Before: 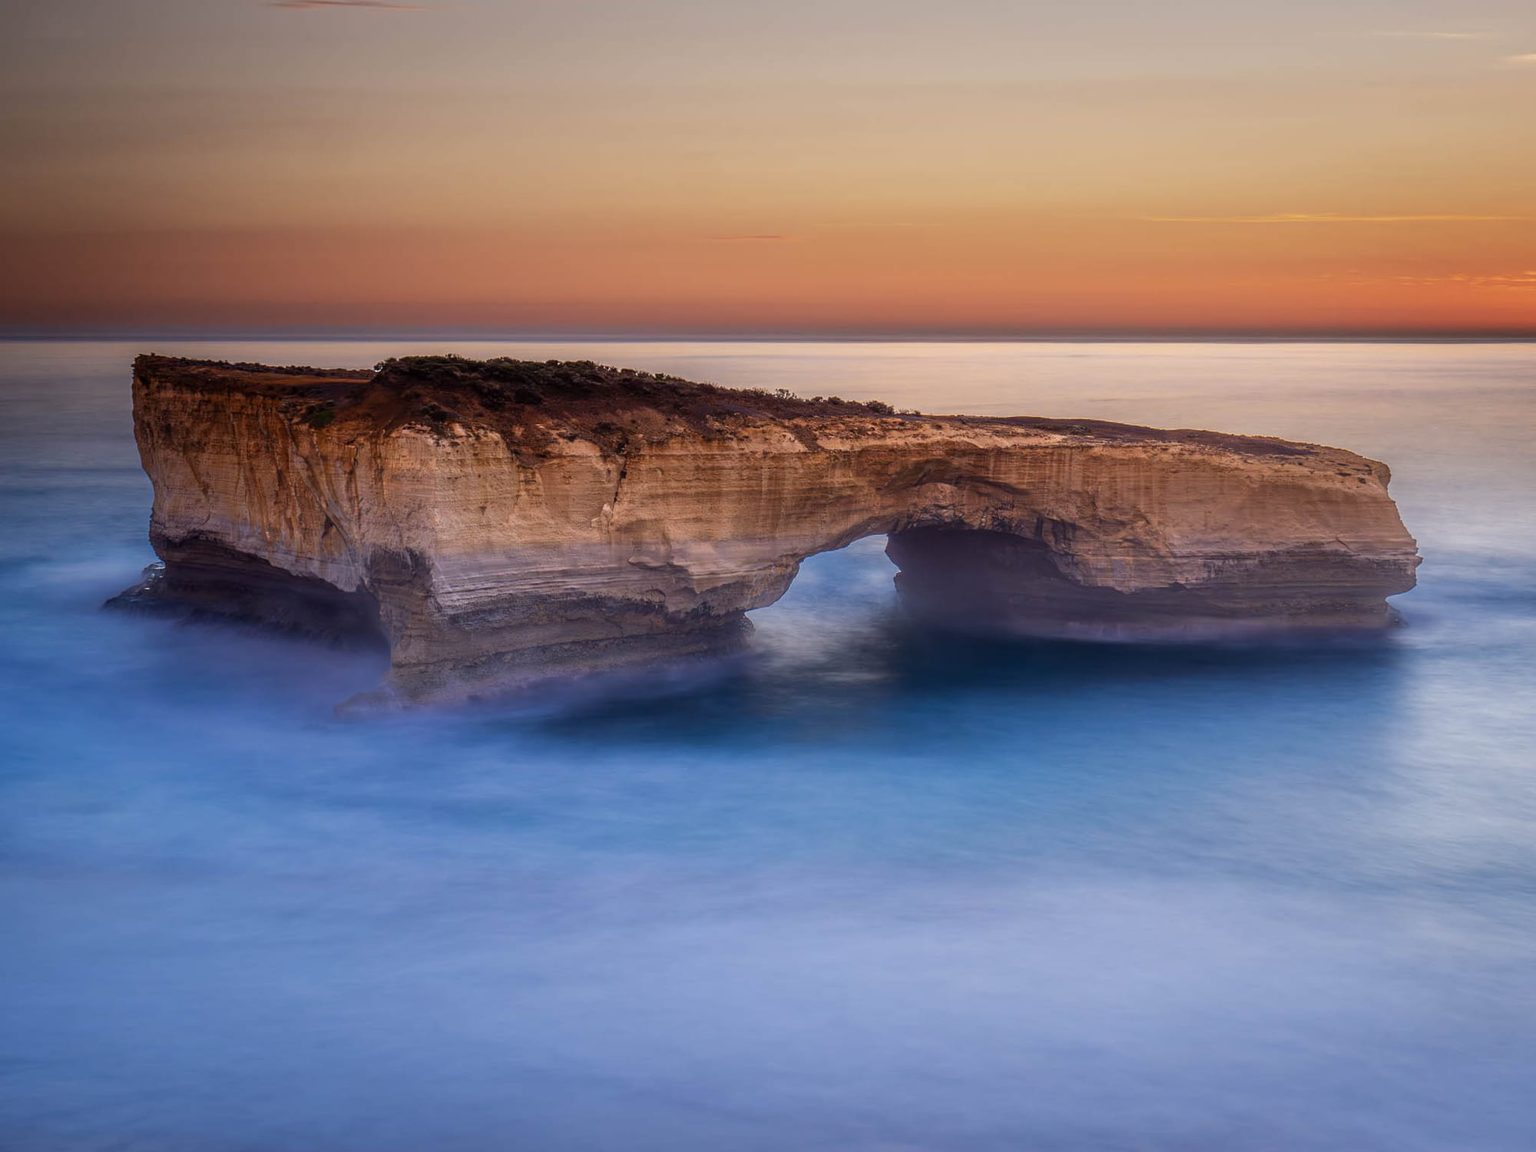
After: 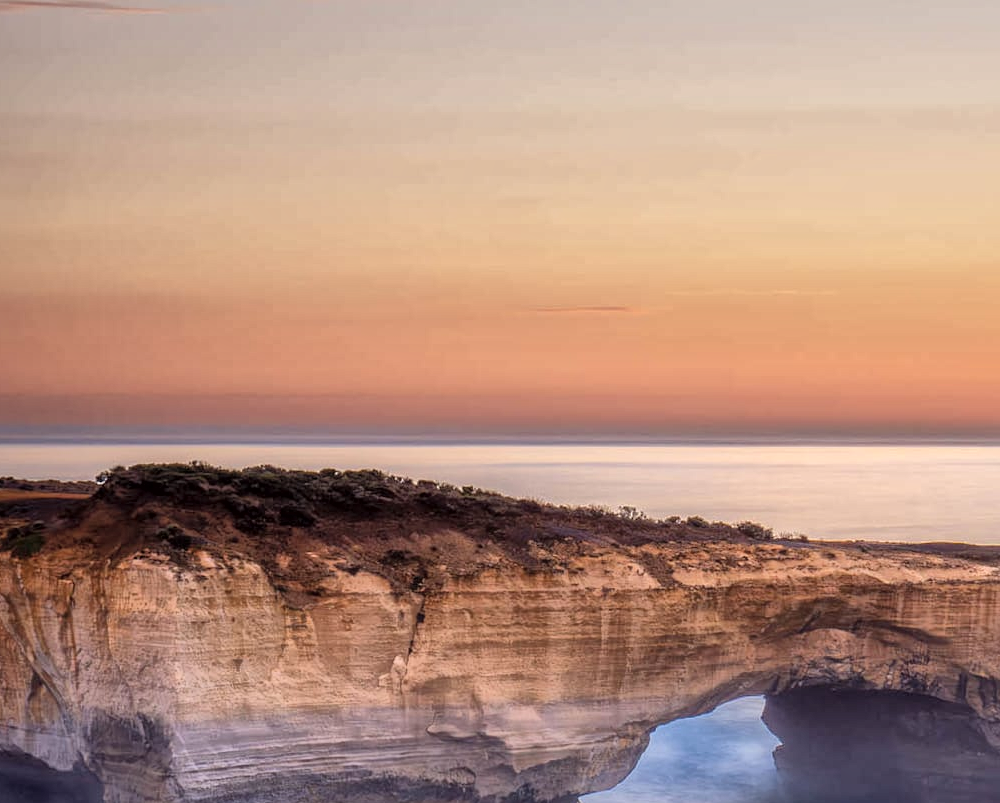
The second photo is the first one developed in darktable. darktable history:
crop: left 19.556%, right 30.401%, bottom 46.458%
global tonemap: drago (1, 100), detail 1
